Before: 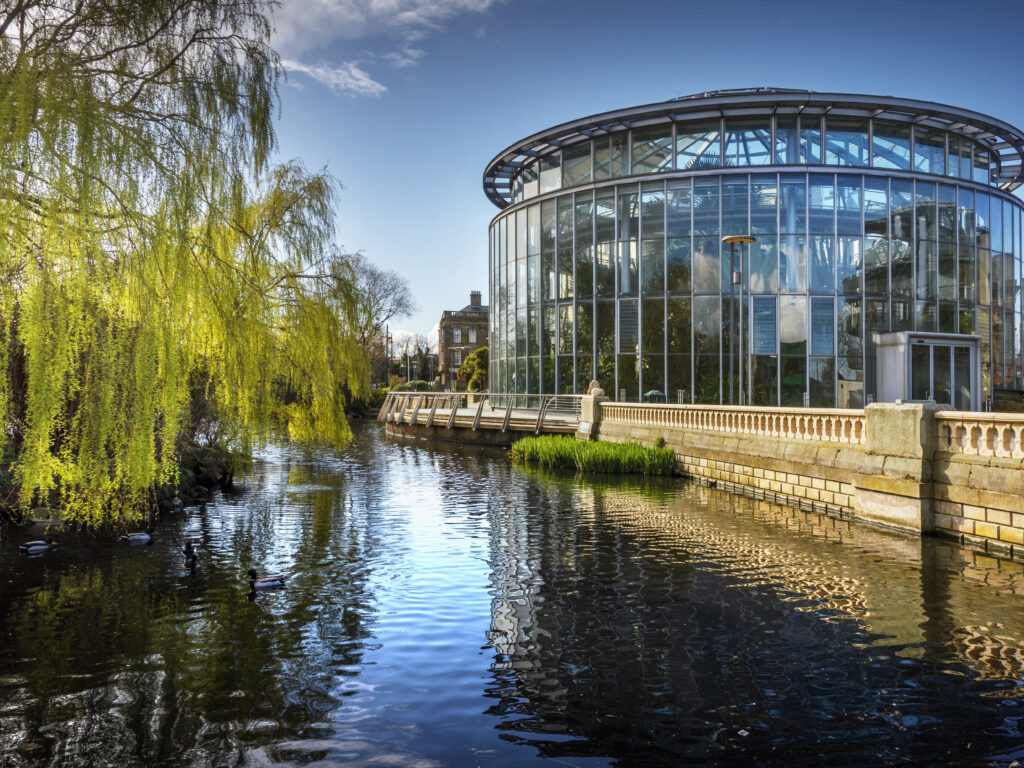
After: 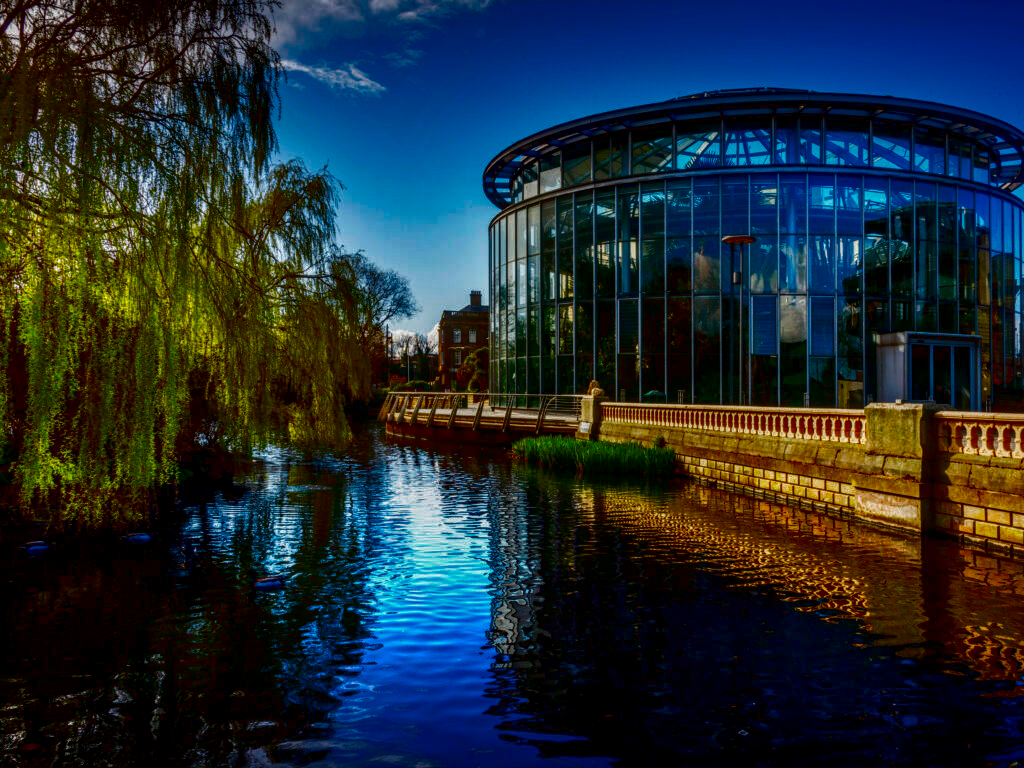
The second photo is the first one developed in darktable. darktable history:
contrast brightness saturation: brightness -0.984, saturation 1
local contrast: highlights 3%, shadows 1%, detail 134%
